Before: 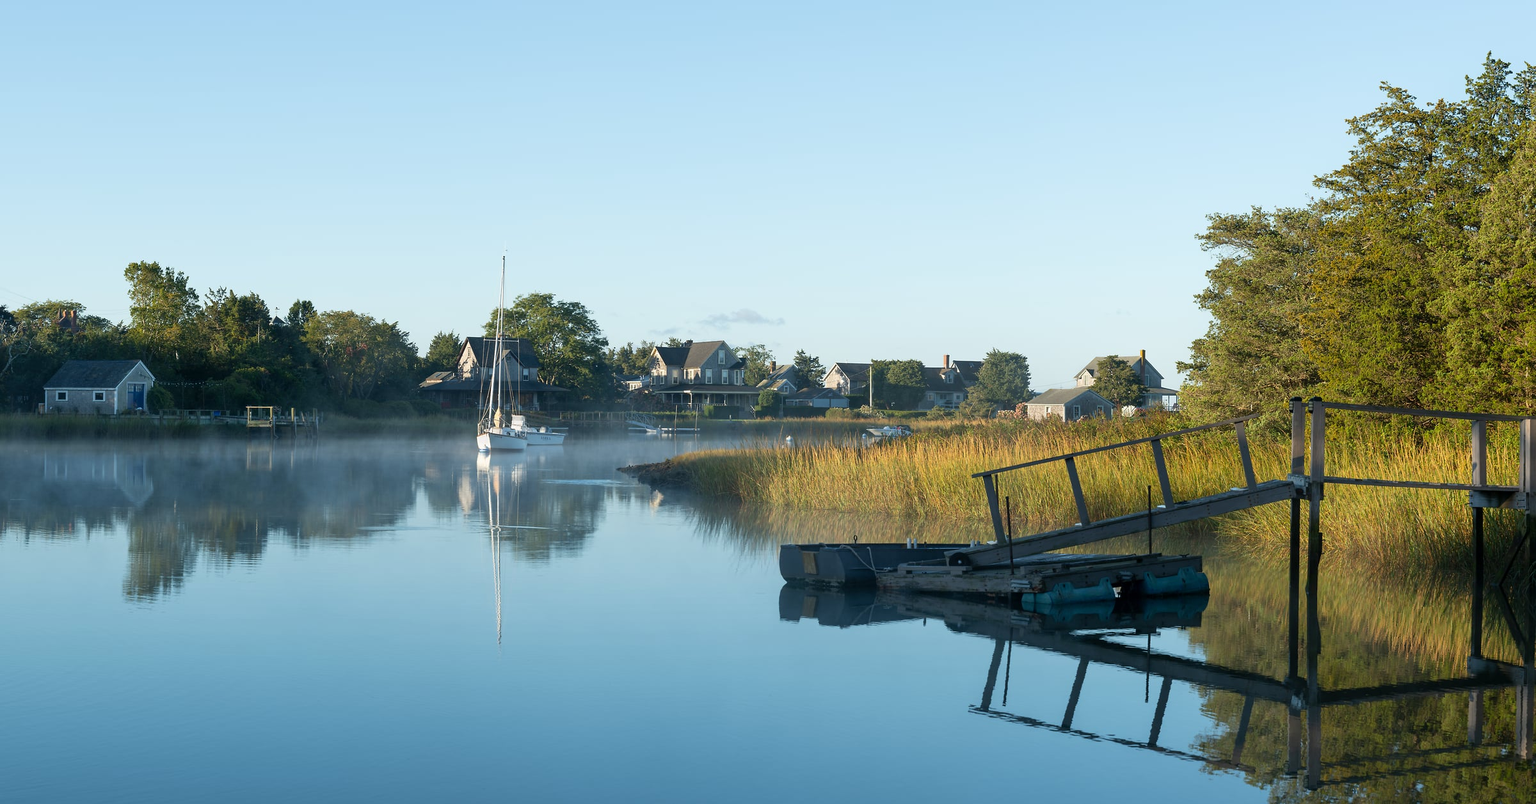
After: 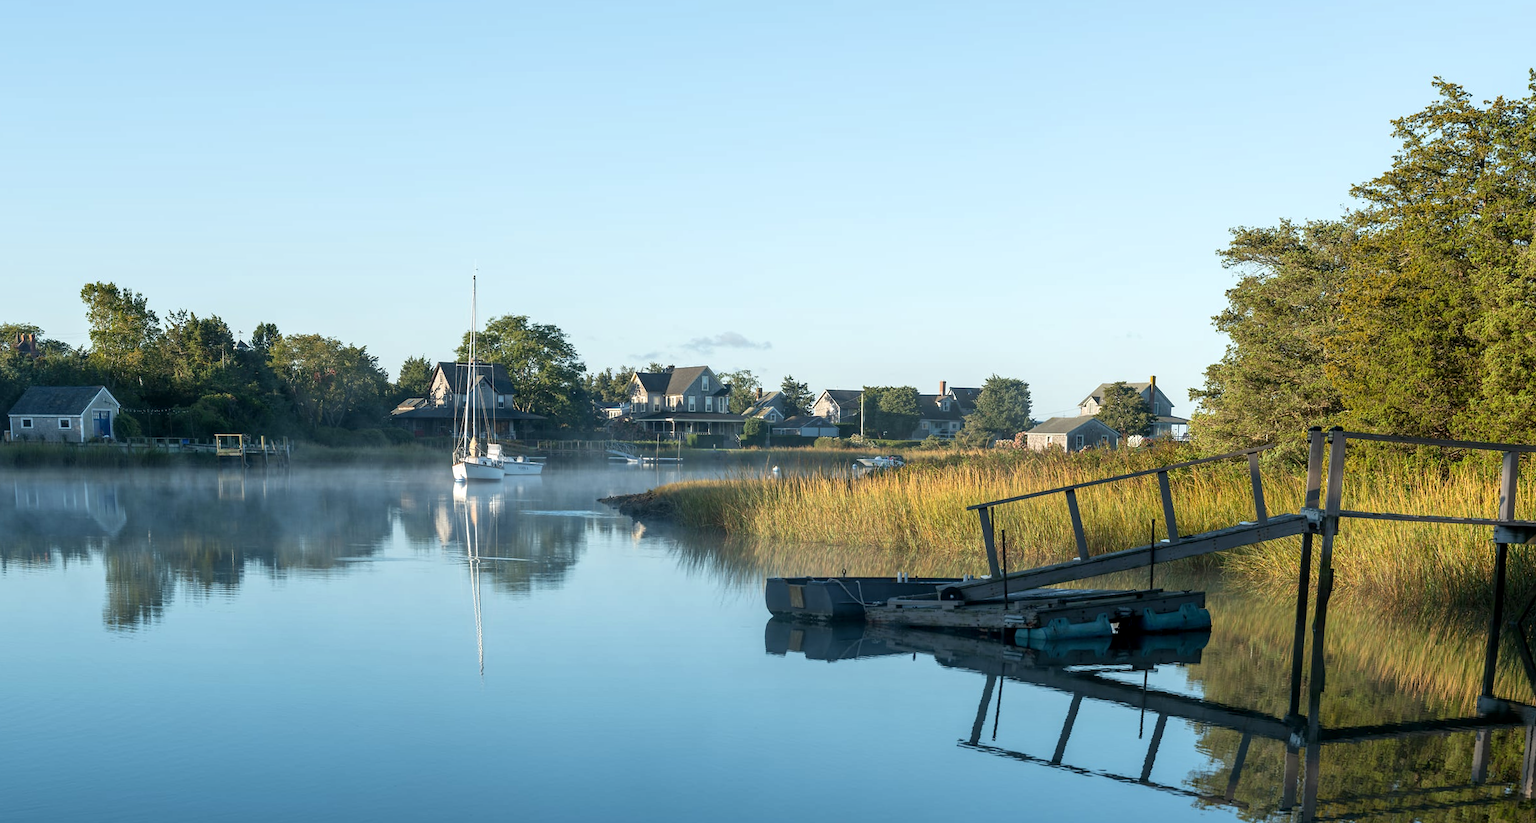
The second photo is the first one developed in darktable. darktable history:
exposure: exposure 0.128 EV, compensate highlight preservation false
white balance: emerald 1
rotate and perspective: rotation 0.074°, lens shift (vertical) 0.096, lens shift (horizontal) -0.041, crop left 0.043, crop right 0.952, crop top 0.024, crop bottom 0.979
local contrast: on, module defaults
